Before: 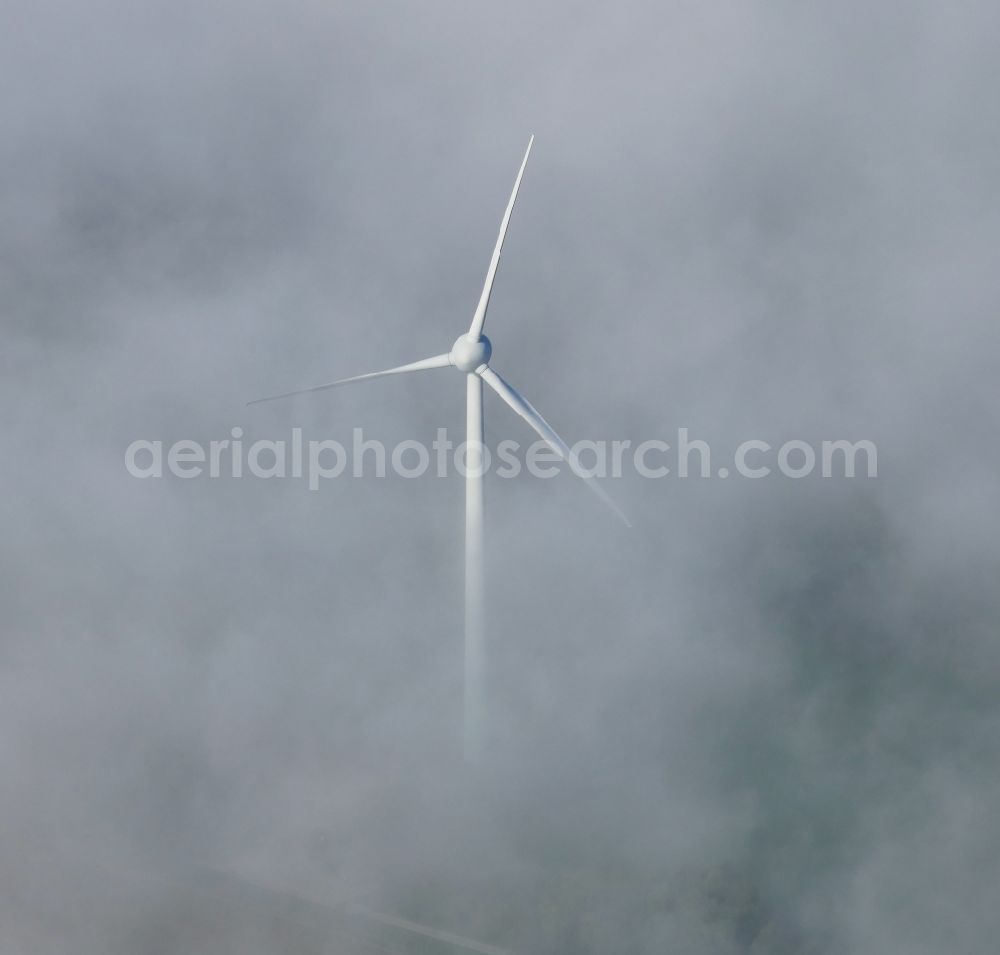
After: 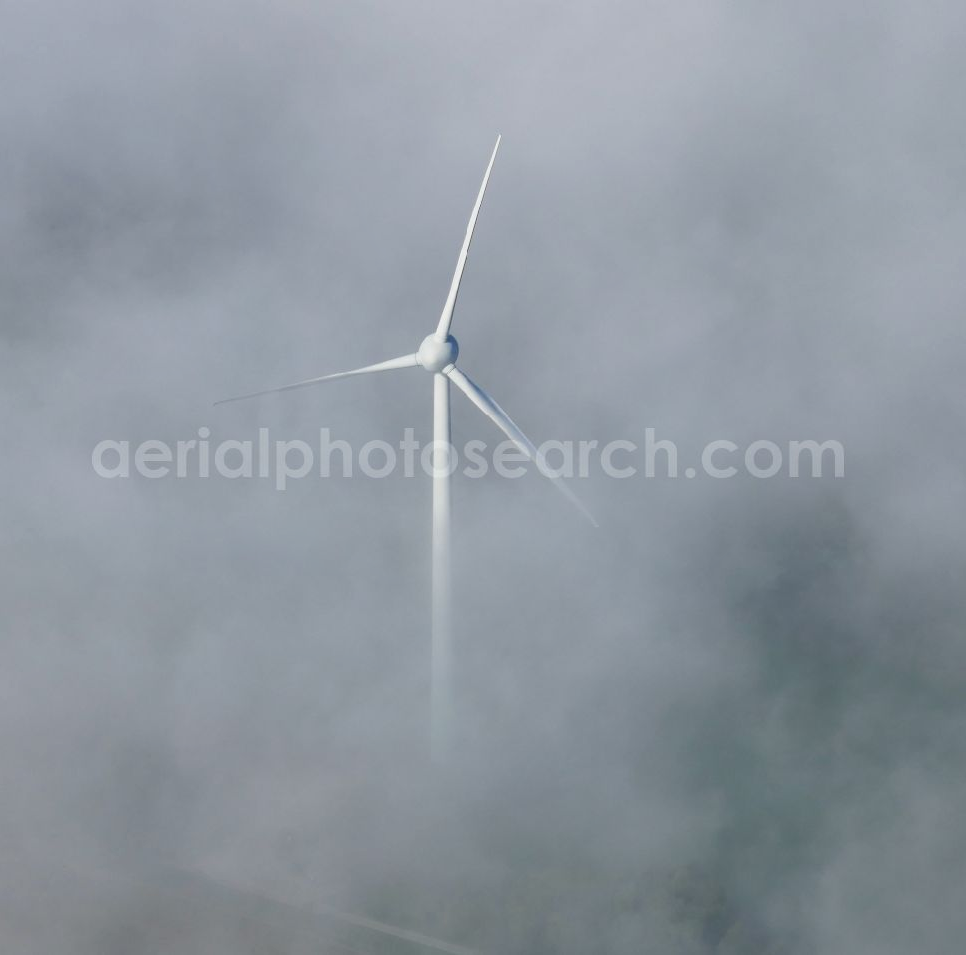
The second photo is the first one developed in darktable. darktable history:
shadows and highlights: shadows -1.74, highlights 40.9
crop and rotate: left 3.308%
